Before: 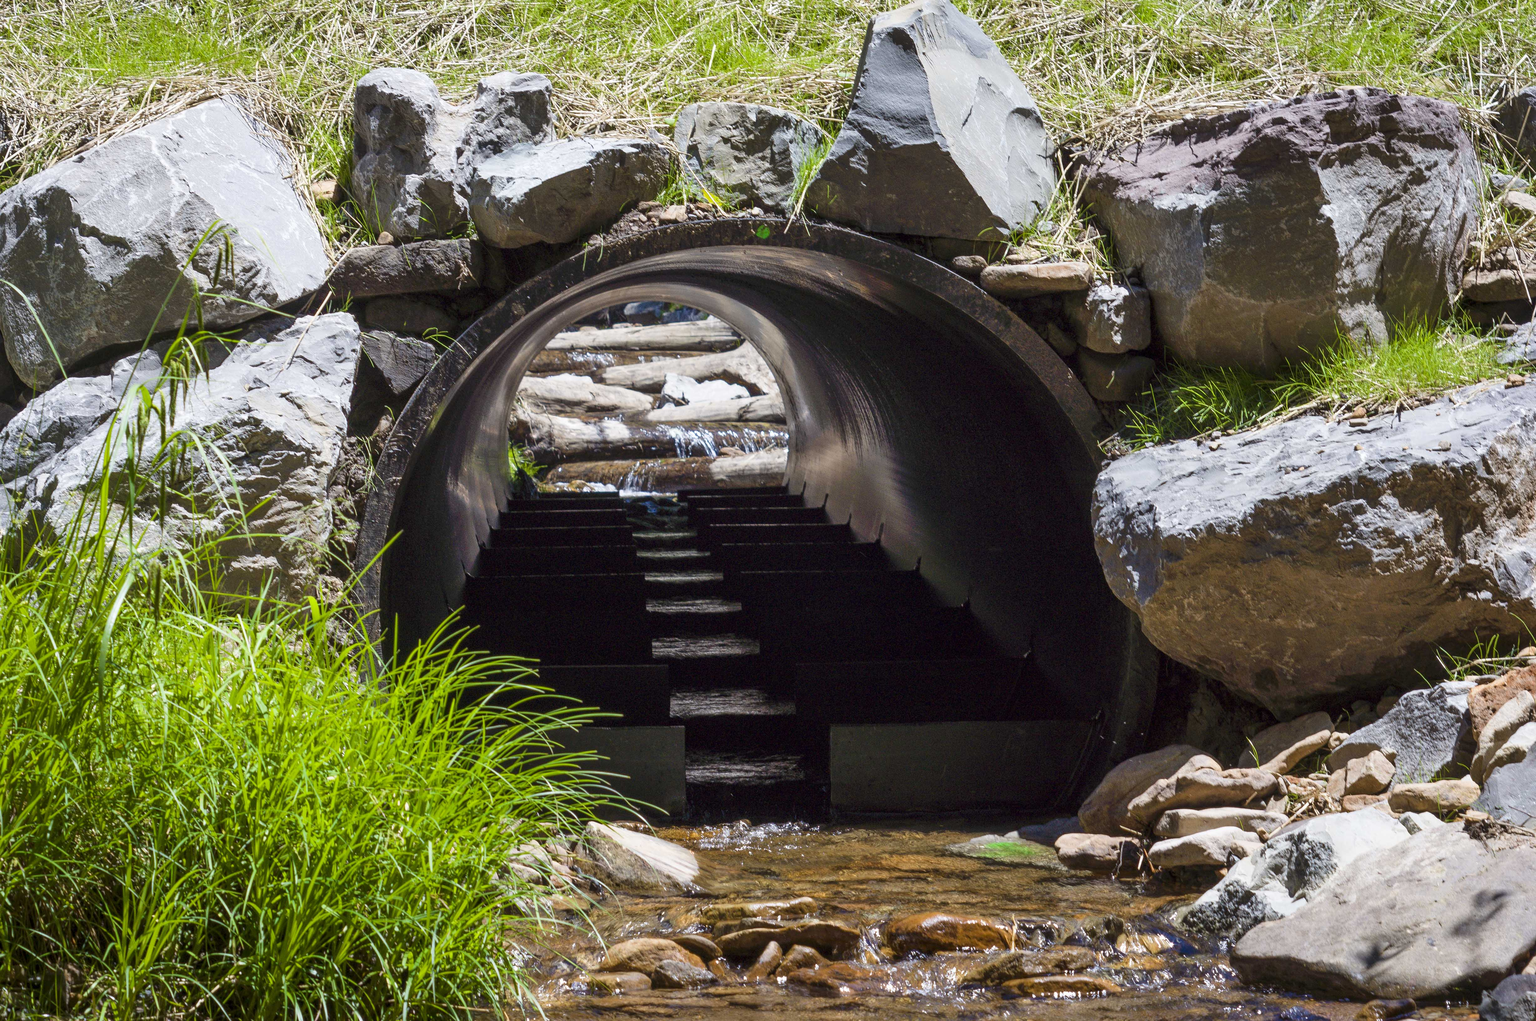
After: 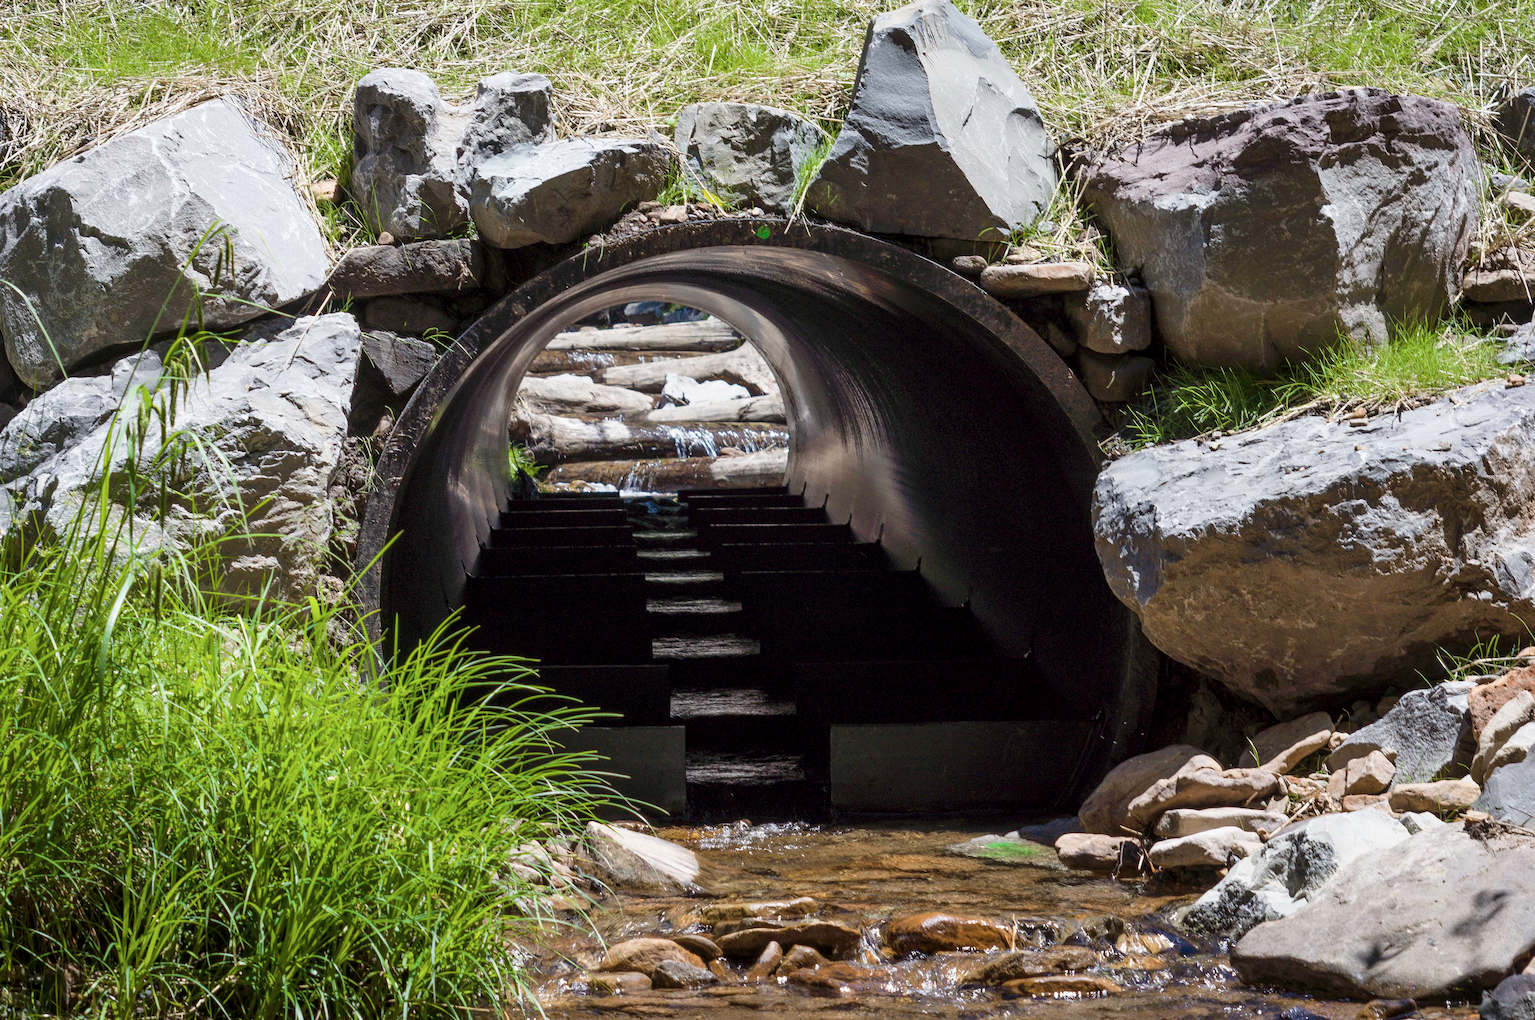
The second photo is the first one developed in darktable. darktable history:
color correction: saturation 0.8
exposure: black level correction 0.001, compensate highlight preservation false
